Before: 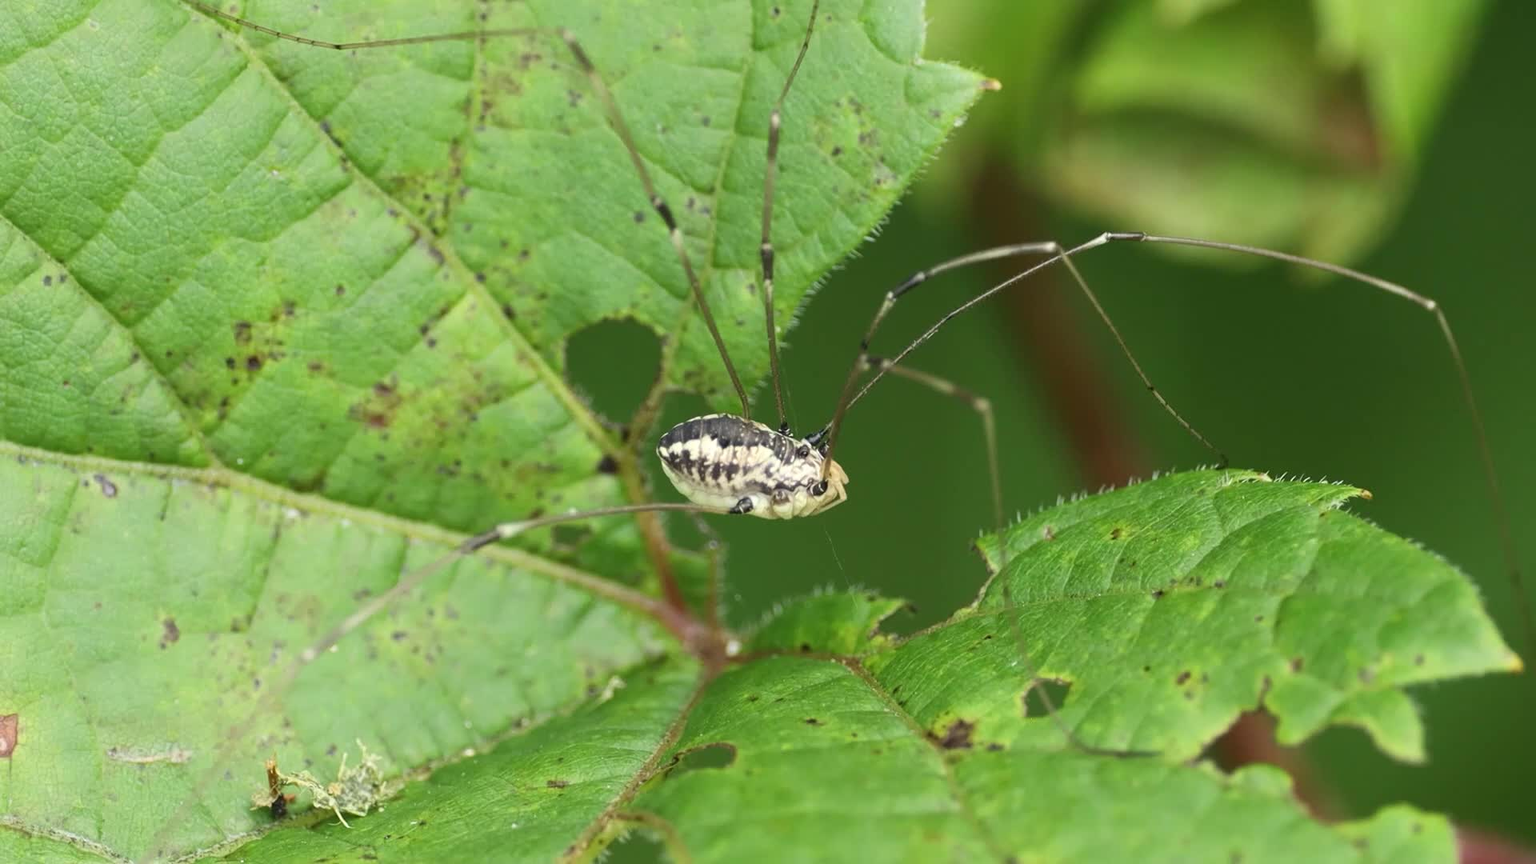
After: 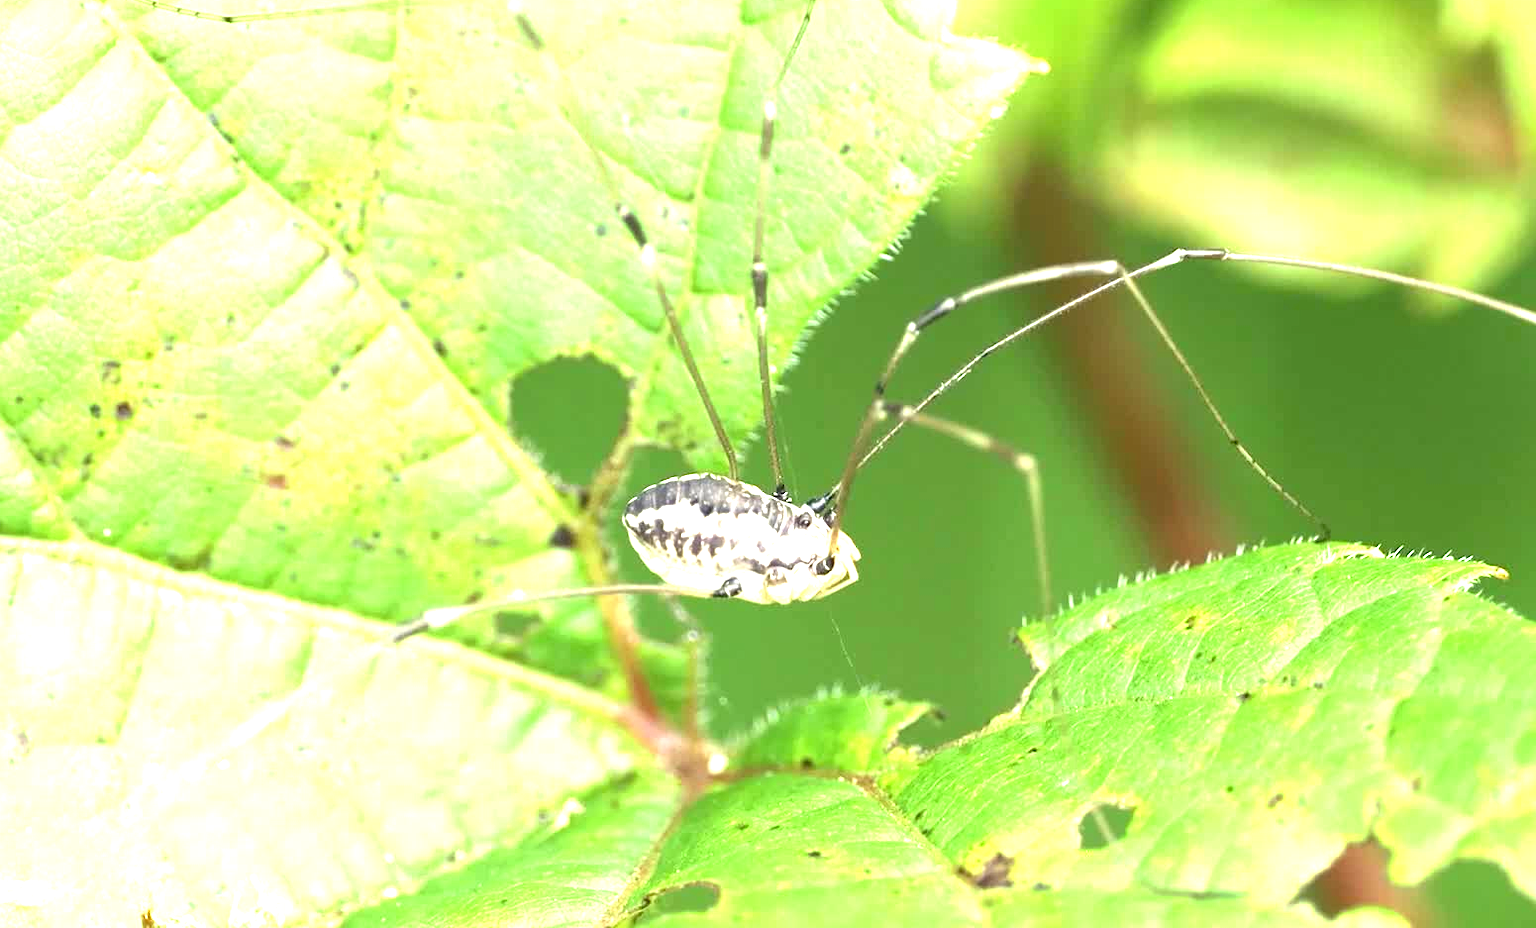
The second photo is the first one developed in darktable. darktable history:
crop: left 10.005%, top 3.661%, right 9.179%, bottom 9.445%
tone equalizer: smoothing diameter 2.19%, edges refinement/feathering 17.05, mask exposure compensation -1.57 EV, filter diffusion 5
exposure: black level correction 0.002, exposure 1.994 EV, compensate highlight preservation false
